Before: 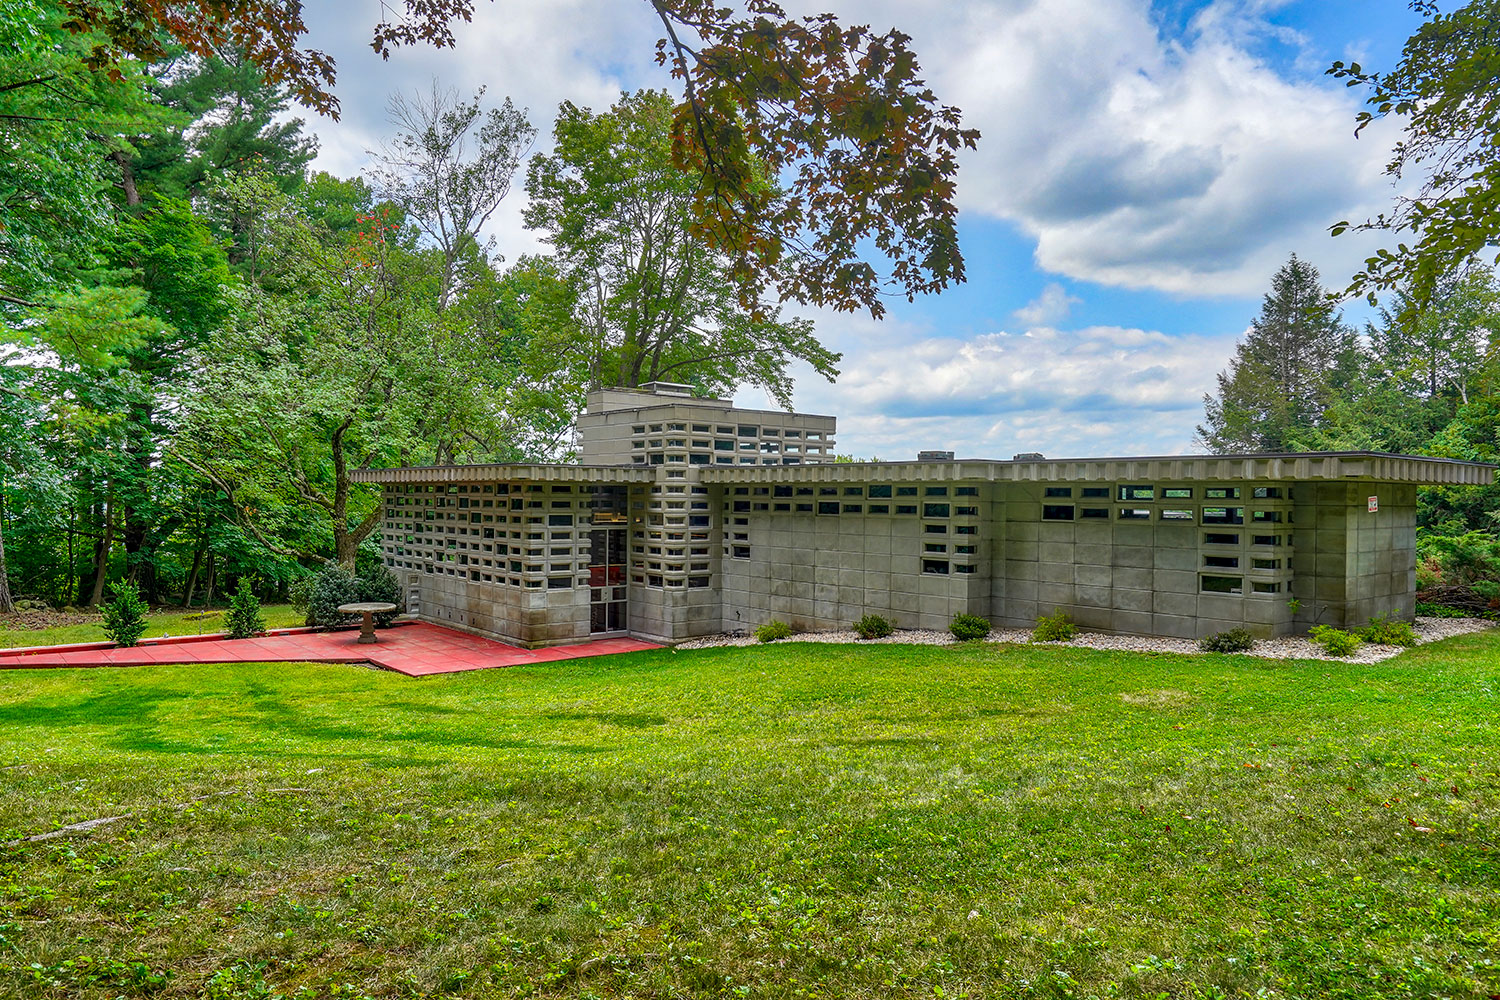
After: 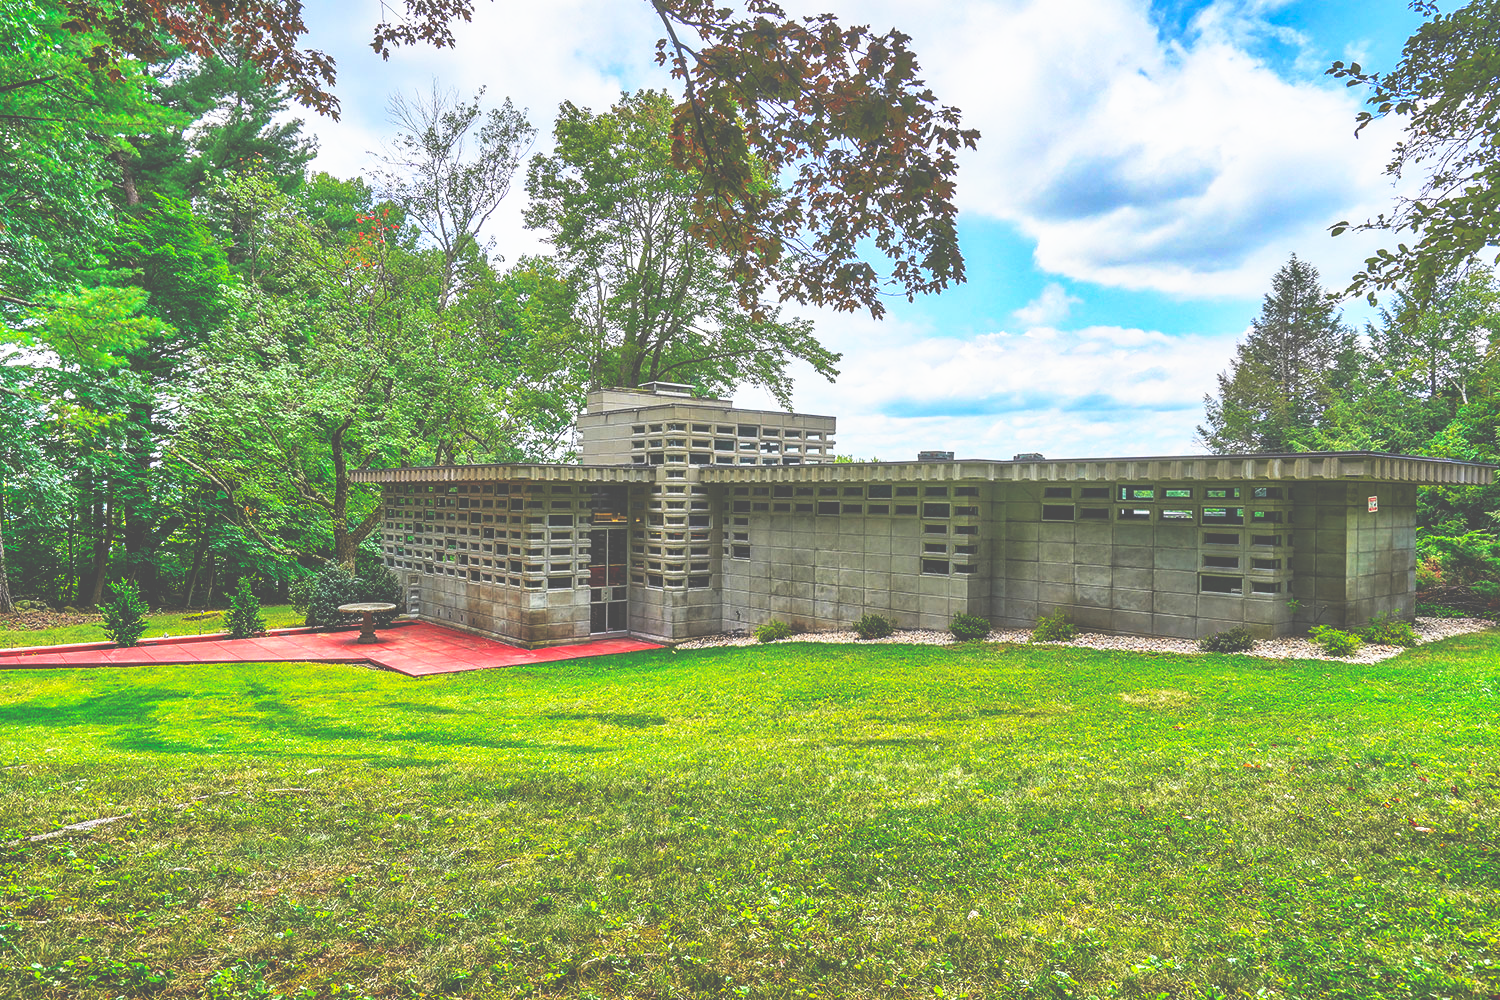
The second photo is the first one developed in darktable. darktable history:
base curve: curves: ch0 [(0, 0.036) (0.007, 0.037) (0.604, 0.887) (1, 1)], preserve colors none
contrast brightness saturation: brightness 0.139
